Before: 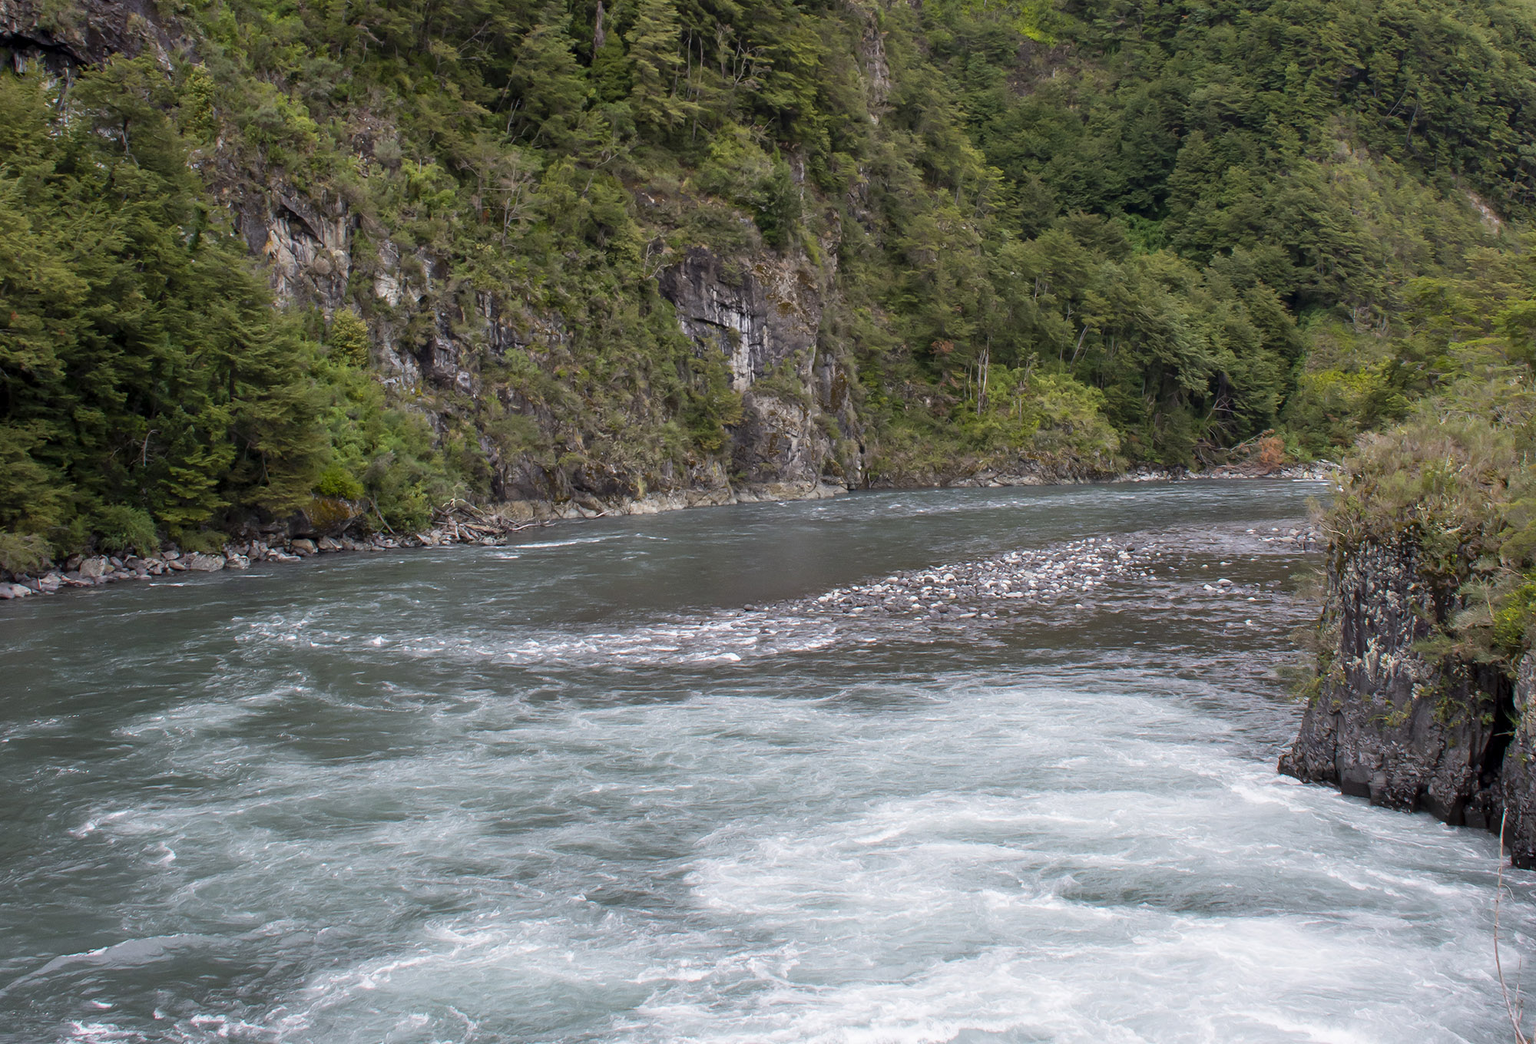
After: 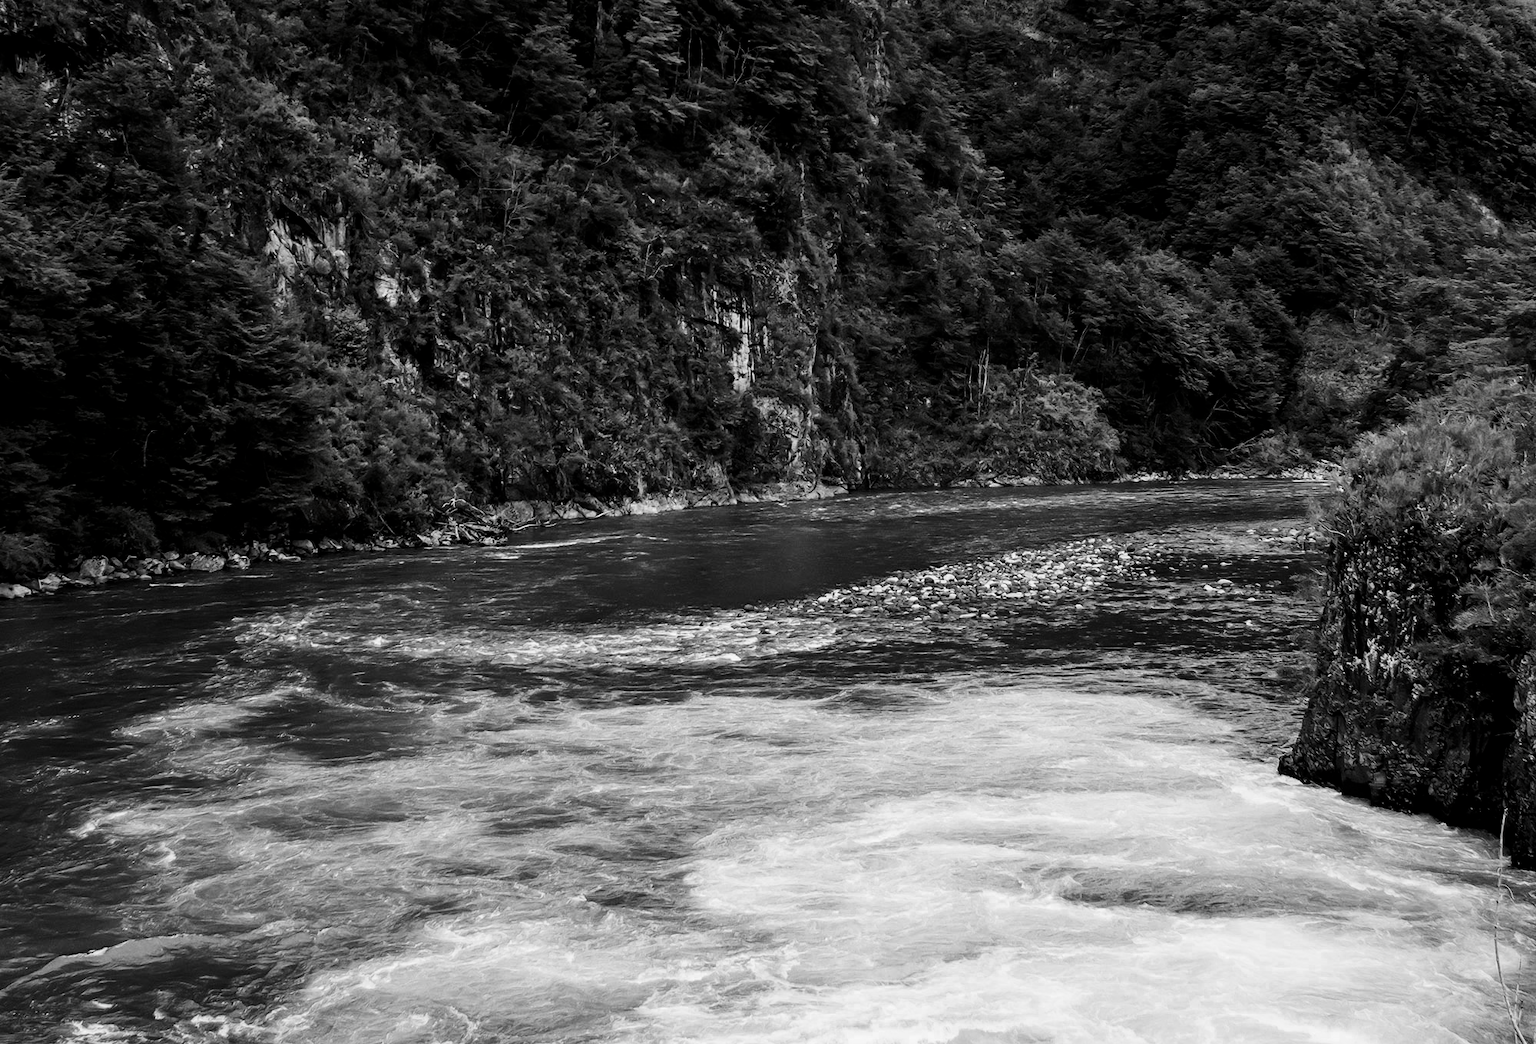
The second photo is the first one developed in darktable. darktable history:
contrast brightness saturation: contrast 0.023, brightness -0.996, saturation -0.986
exposure: black level correction 0, exposure 1.106 EV, compensate exposure bias true, compensate highlight preservation false
filmic rgb: black relative exposure -7.98 EV, white relative exposure 4.04 EV, hardness 4.11, contrast 1.367
